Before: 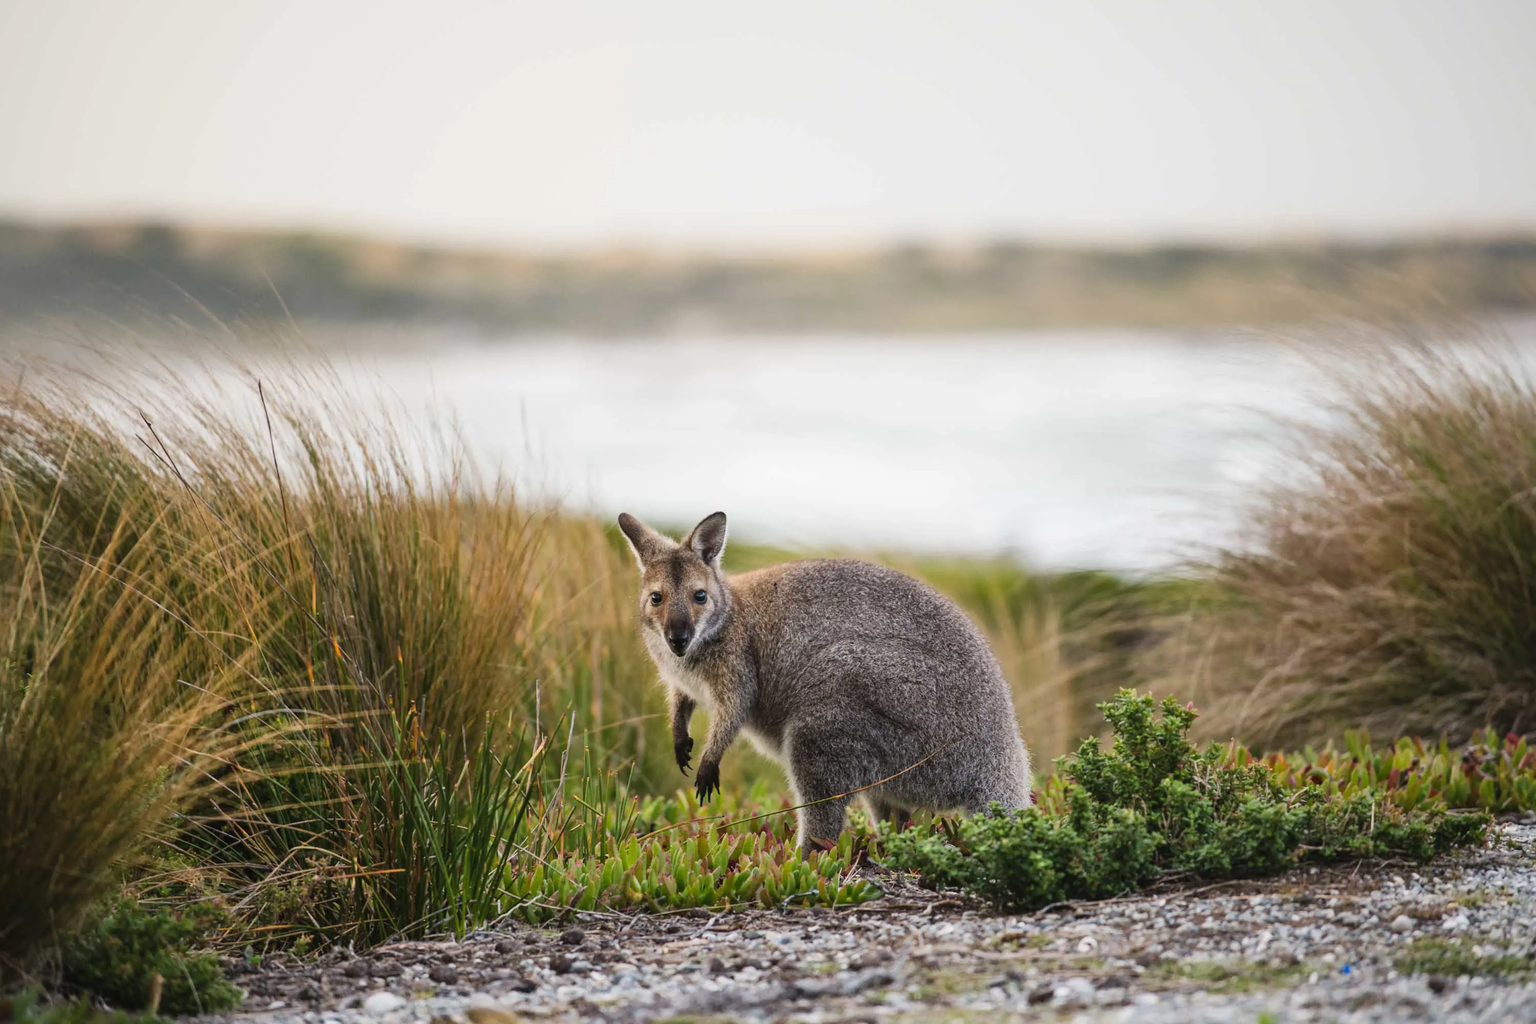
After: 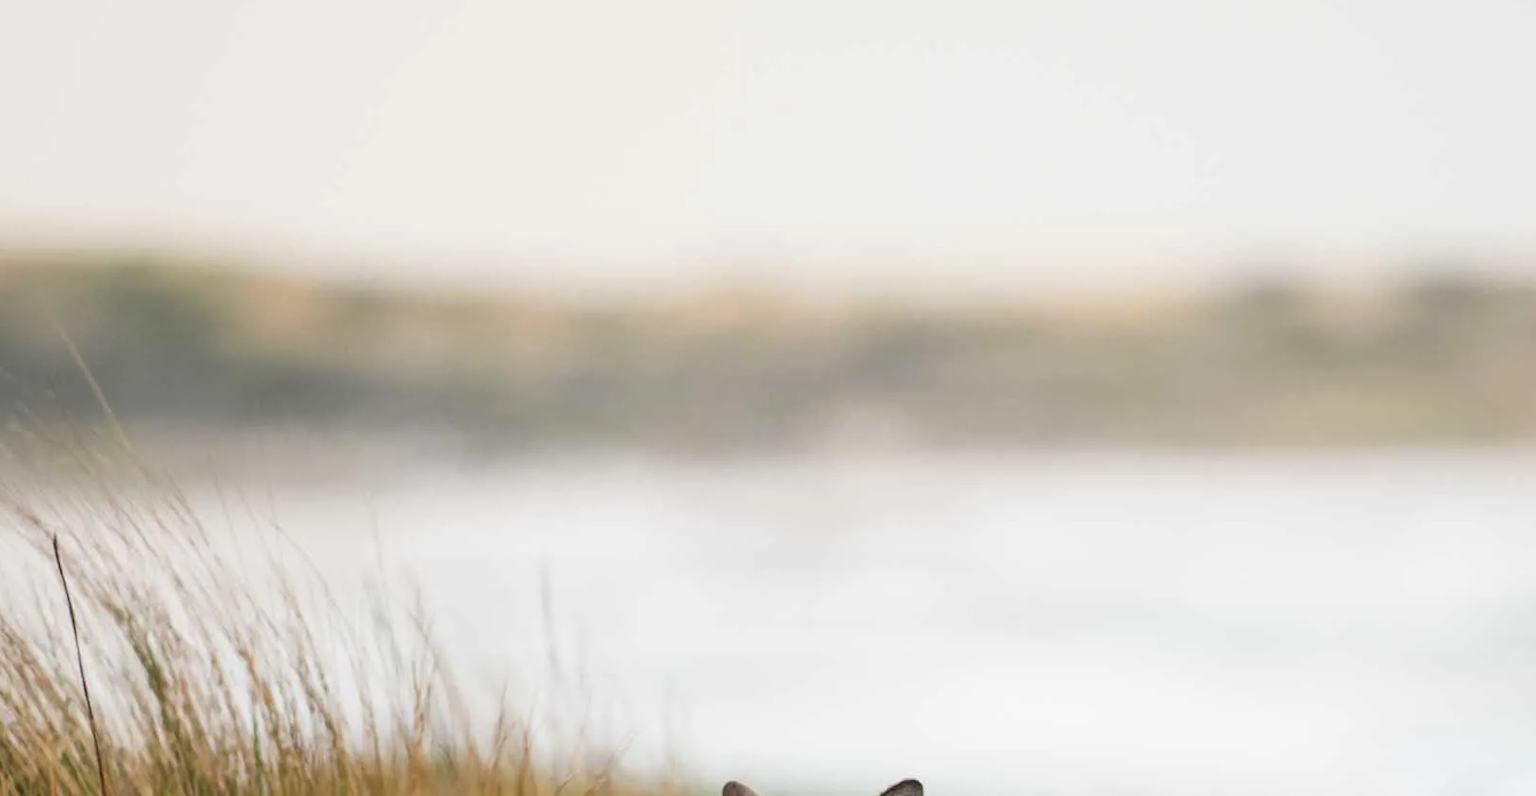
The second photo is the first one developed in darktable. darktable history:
crop: left 14.994%, top 9.061%, right 31.236%, bottom 49.128%
